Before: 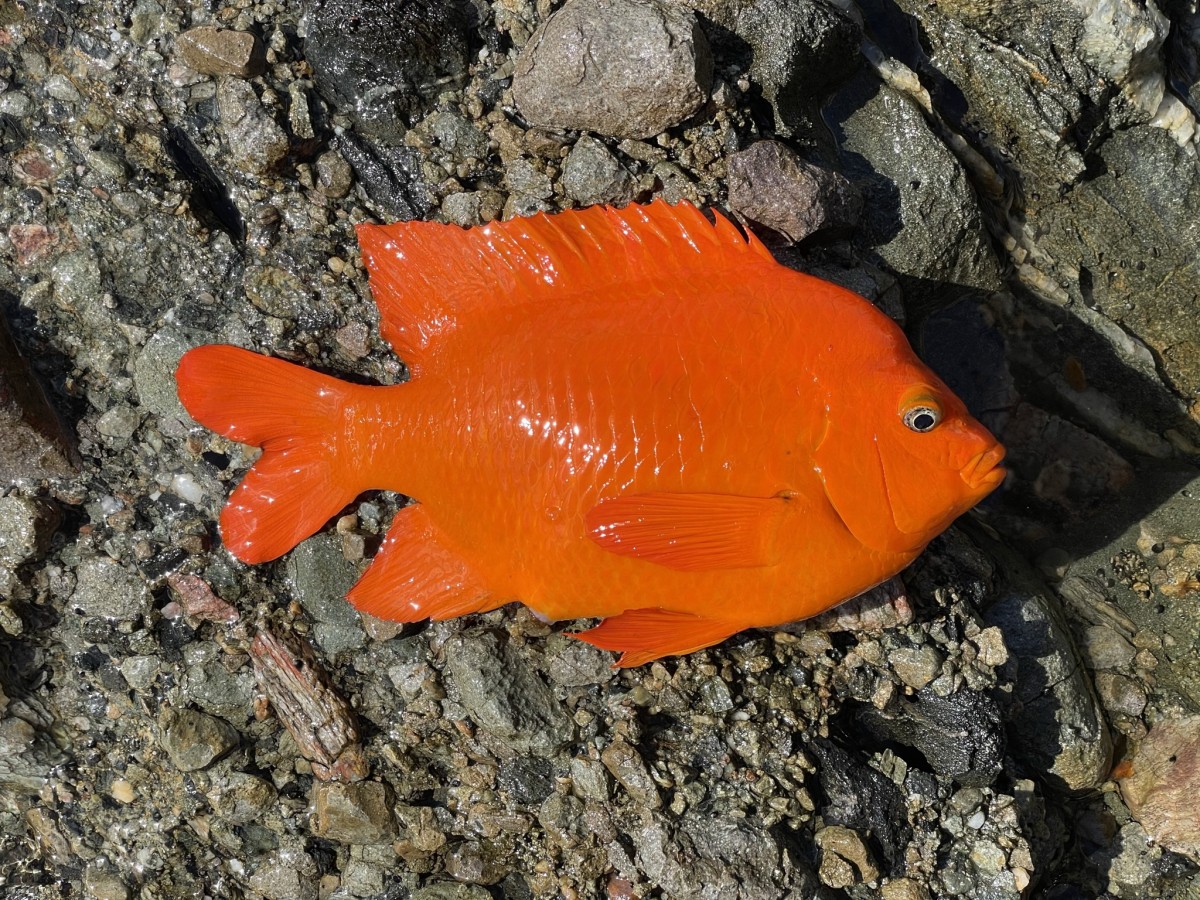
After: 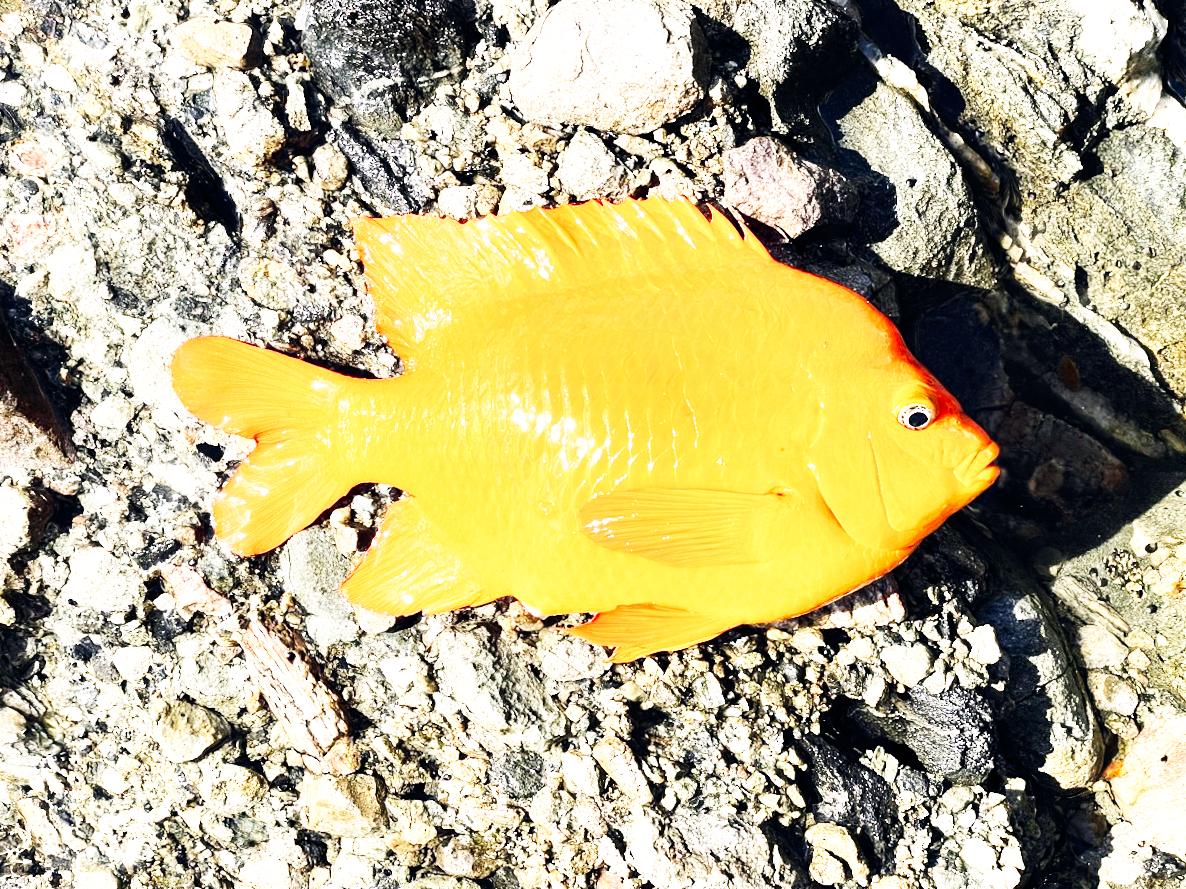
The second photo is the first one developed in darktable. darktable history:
base curve: curves: ch0 [(0, 0) (0.007, 0.004) (0.027, 0.03) (0.046, 0.07) (0.207, 0.54) (0.442, 0.872) (0.673, 0.972) (1, 1)], preserve colors none
color balance rgb: shadows lift › hue 87.51°, highlights gain › chroma 1.62%, highlights gain › hue 55.1°, global offset › chroma 0.06%, global offset › hue 253.66°, linear chroma grading › global chroma 0.5%
tone equalizer: -8 EV -0.75 EV, -7 EV -0.7 EV, -6 EV -0.6 EV, -5 EV -0.4 EV, -3 EV 0.4 EV, -2 EV 0.6 EV, -1 EV 0.7 EV, +0 EV 0.75 EV, edges refinement/feathering 500, mask exposure compensation -1.57 EV, preserve details no
exposure: black level correction 0.001, exposure 1.116 EV, compensate highlight preservation false
crop and rotate: angle -0.5°
